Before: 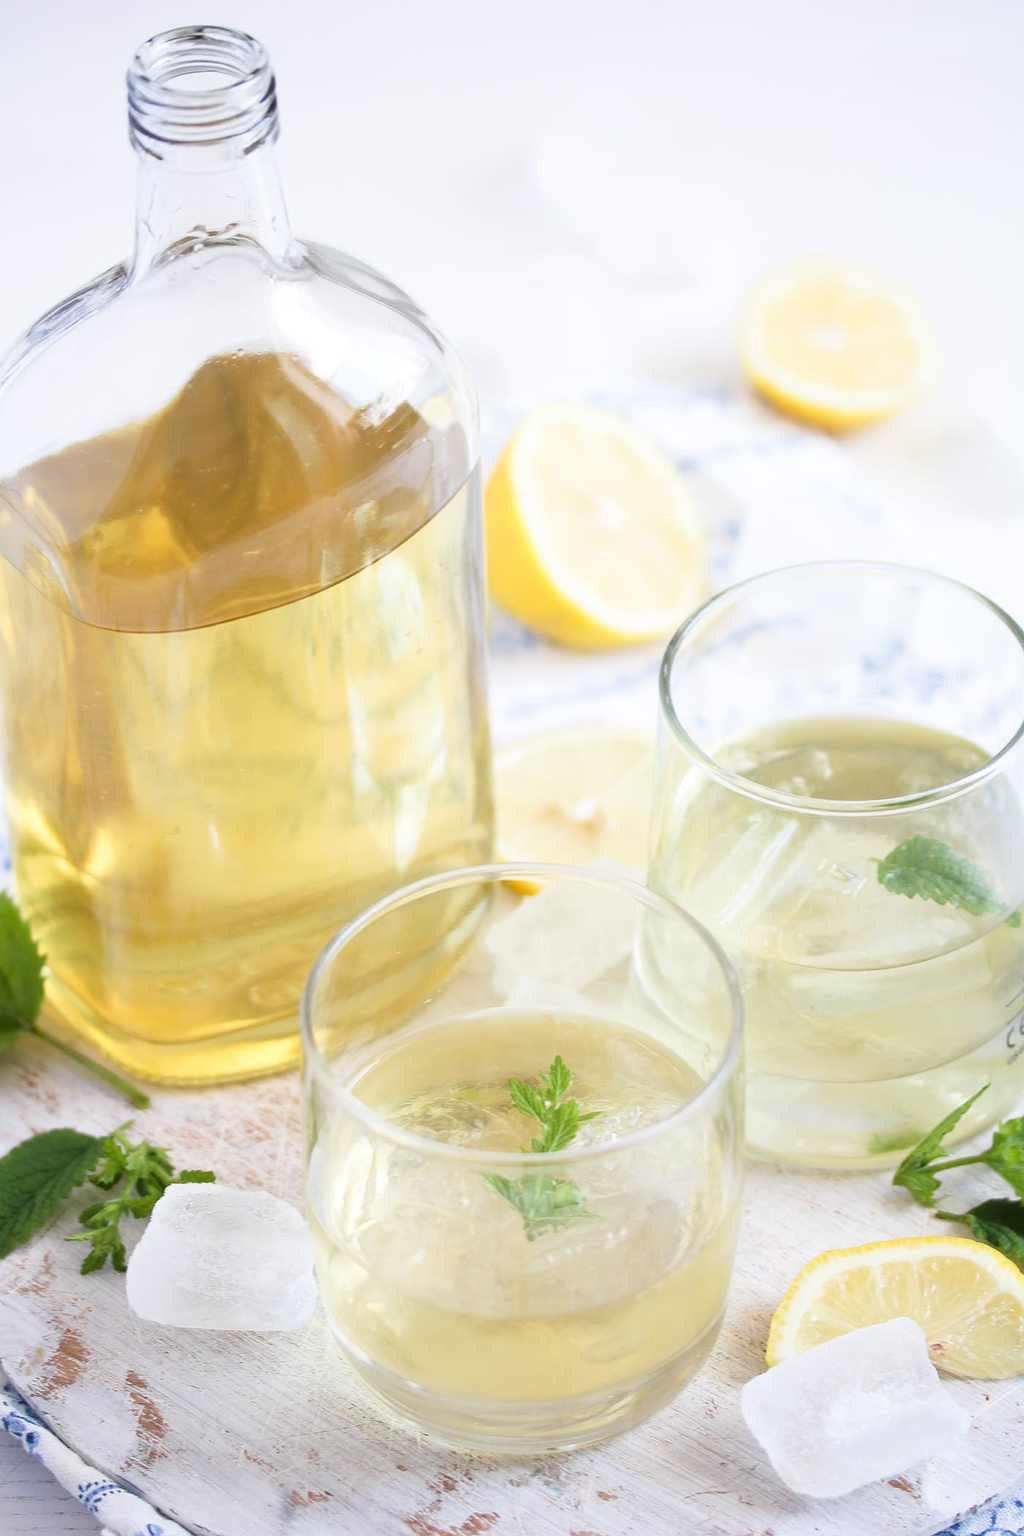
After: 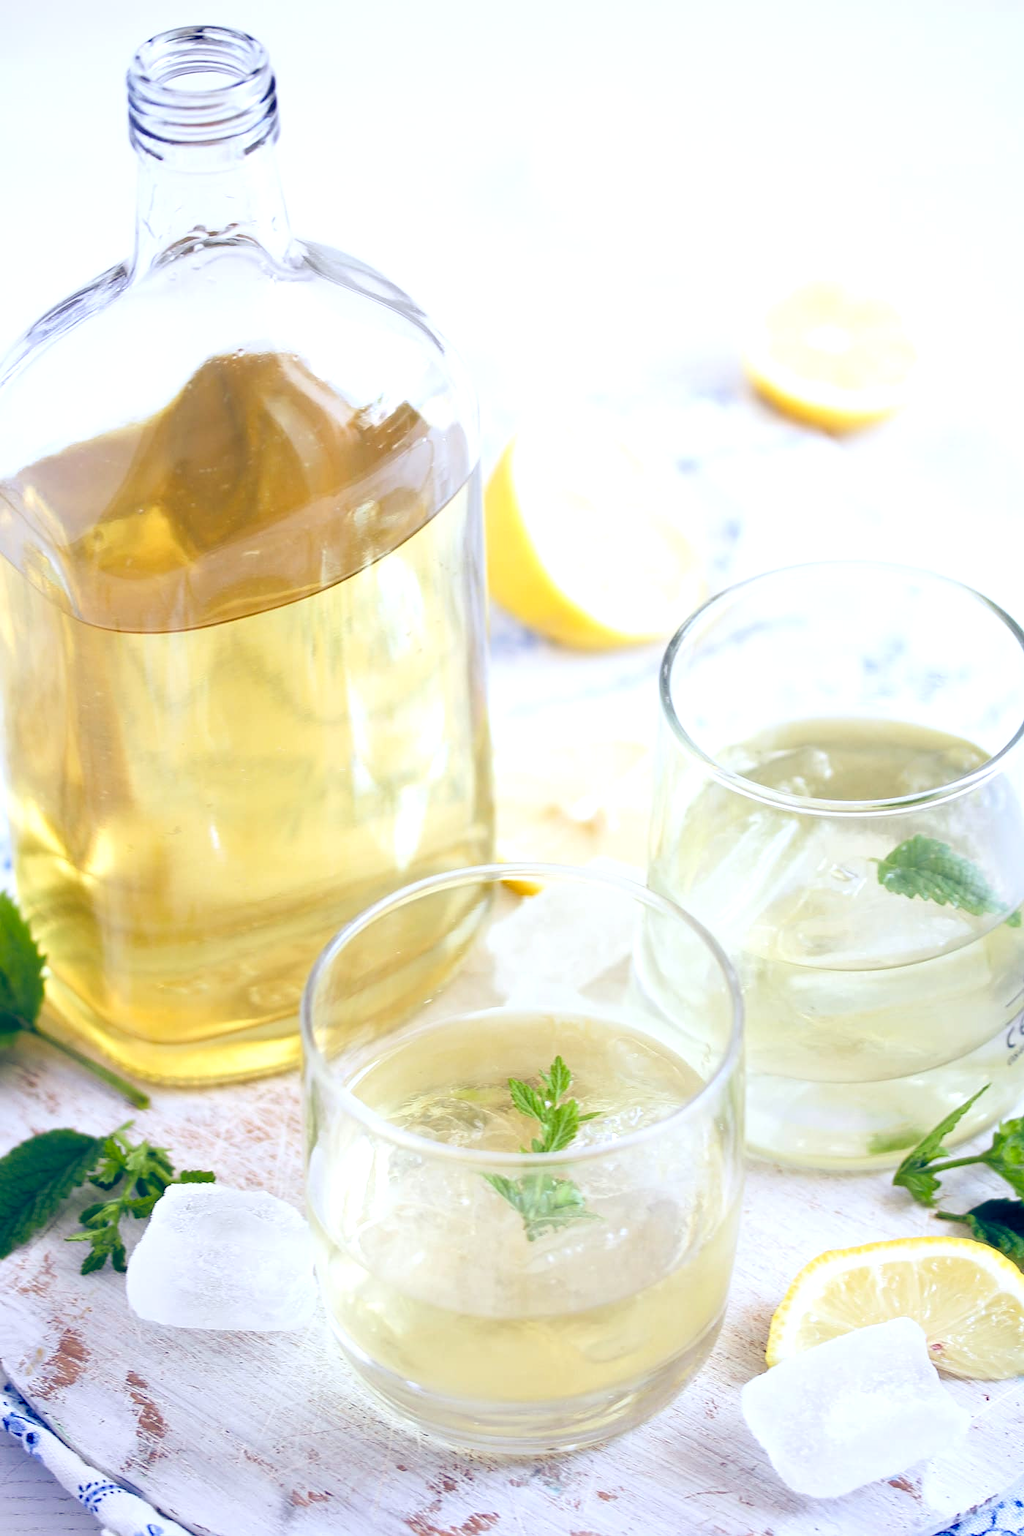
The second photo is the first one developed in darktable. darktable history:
color balance rgb: shadows lift › luminance -41.13%, shadows lift › chroma 14.13%, shadows lift › hue 260°, power › luminance -3.76%, power › chroma 0.56%, power › hue 40.37°, highlights gain › luminance 16.81%, highlights gain › chroma 2.94%, highlights gain › hue 260°, global offset › luminance -0.29%, global offset › chroma 0.31%, global offset › hue 260°, perceptual saturation grading › global saturation 20%, perceptual saturation grading › highlights -13.92%, perceptual saturation grading › shadows 50%
